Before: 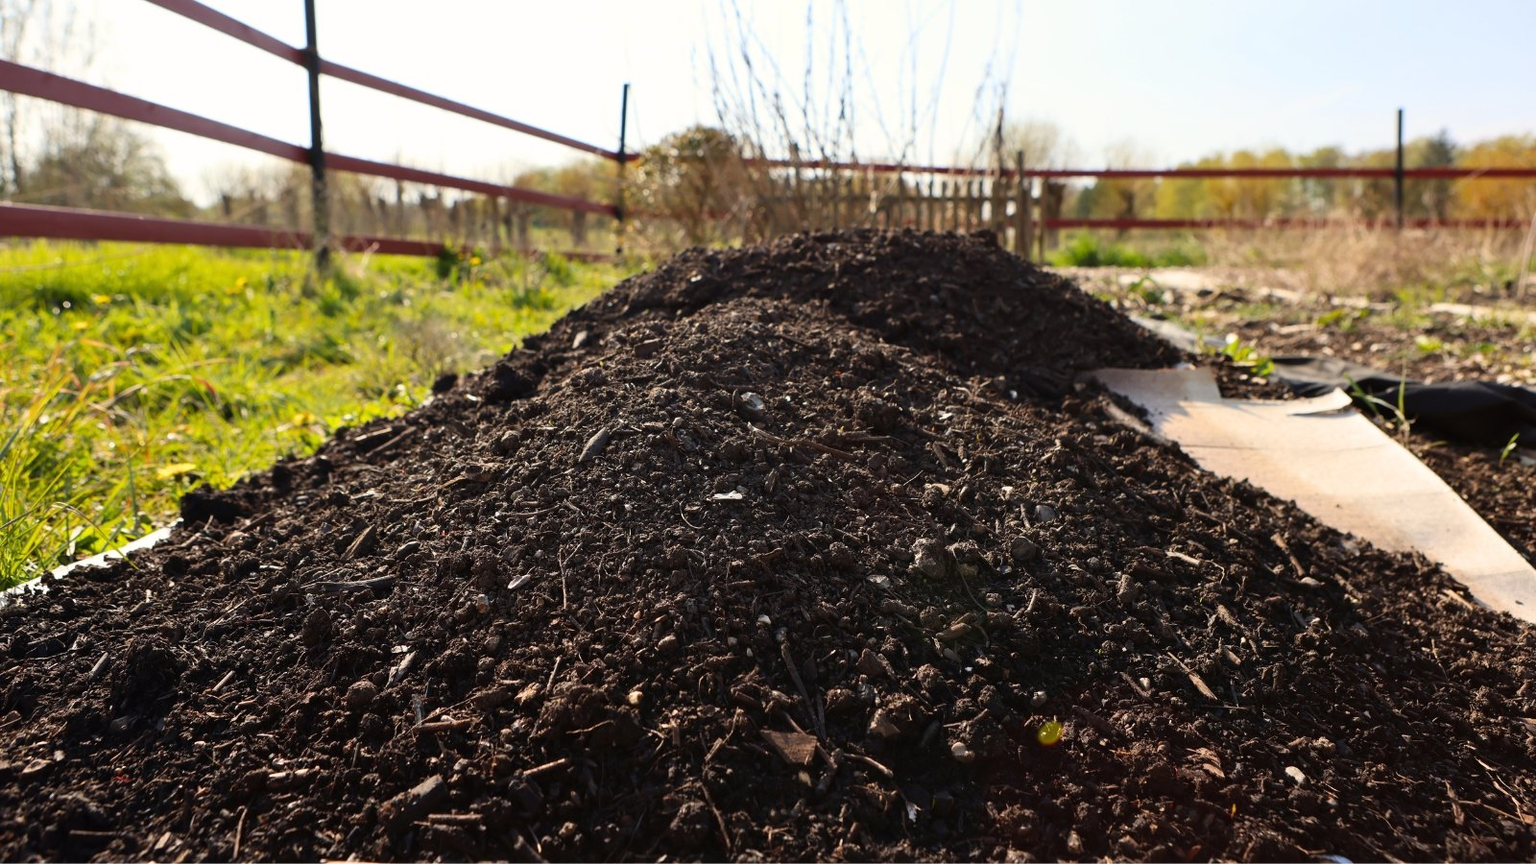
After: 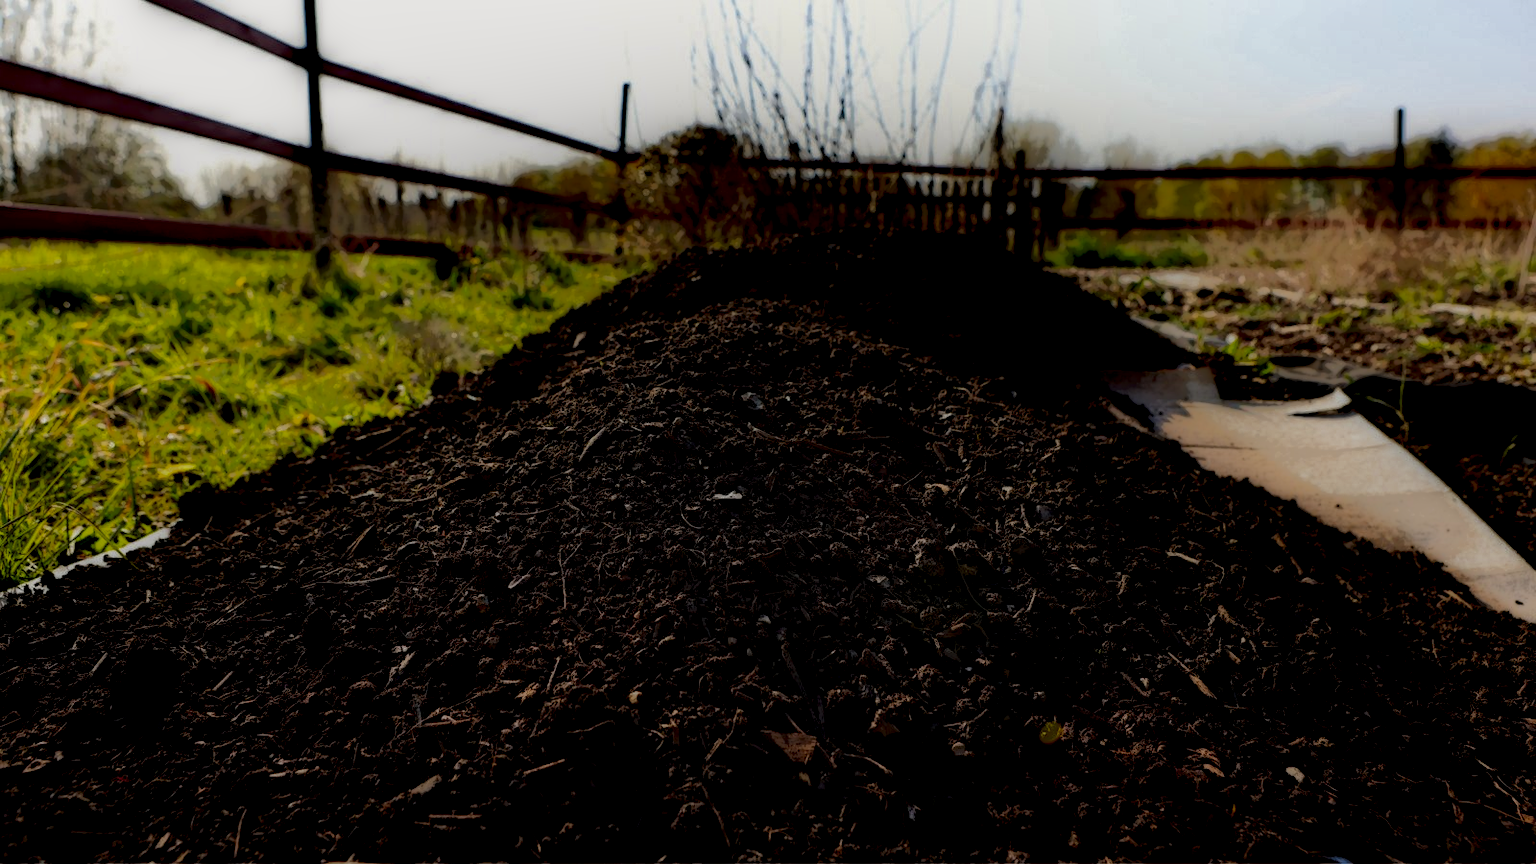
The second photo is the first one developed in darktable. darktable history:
local contrast: highlights 4%, shadows 214%, detail 164%, midtone range 0.001
